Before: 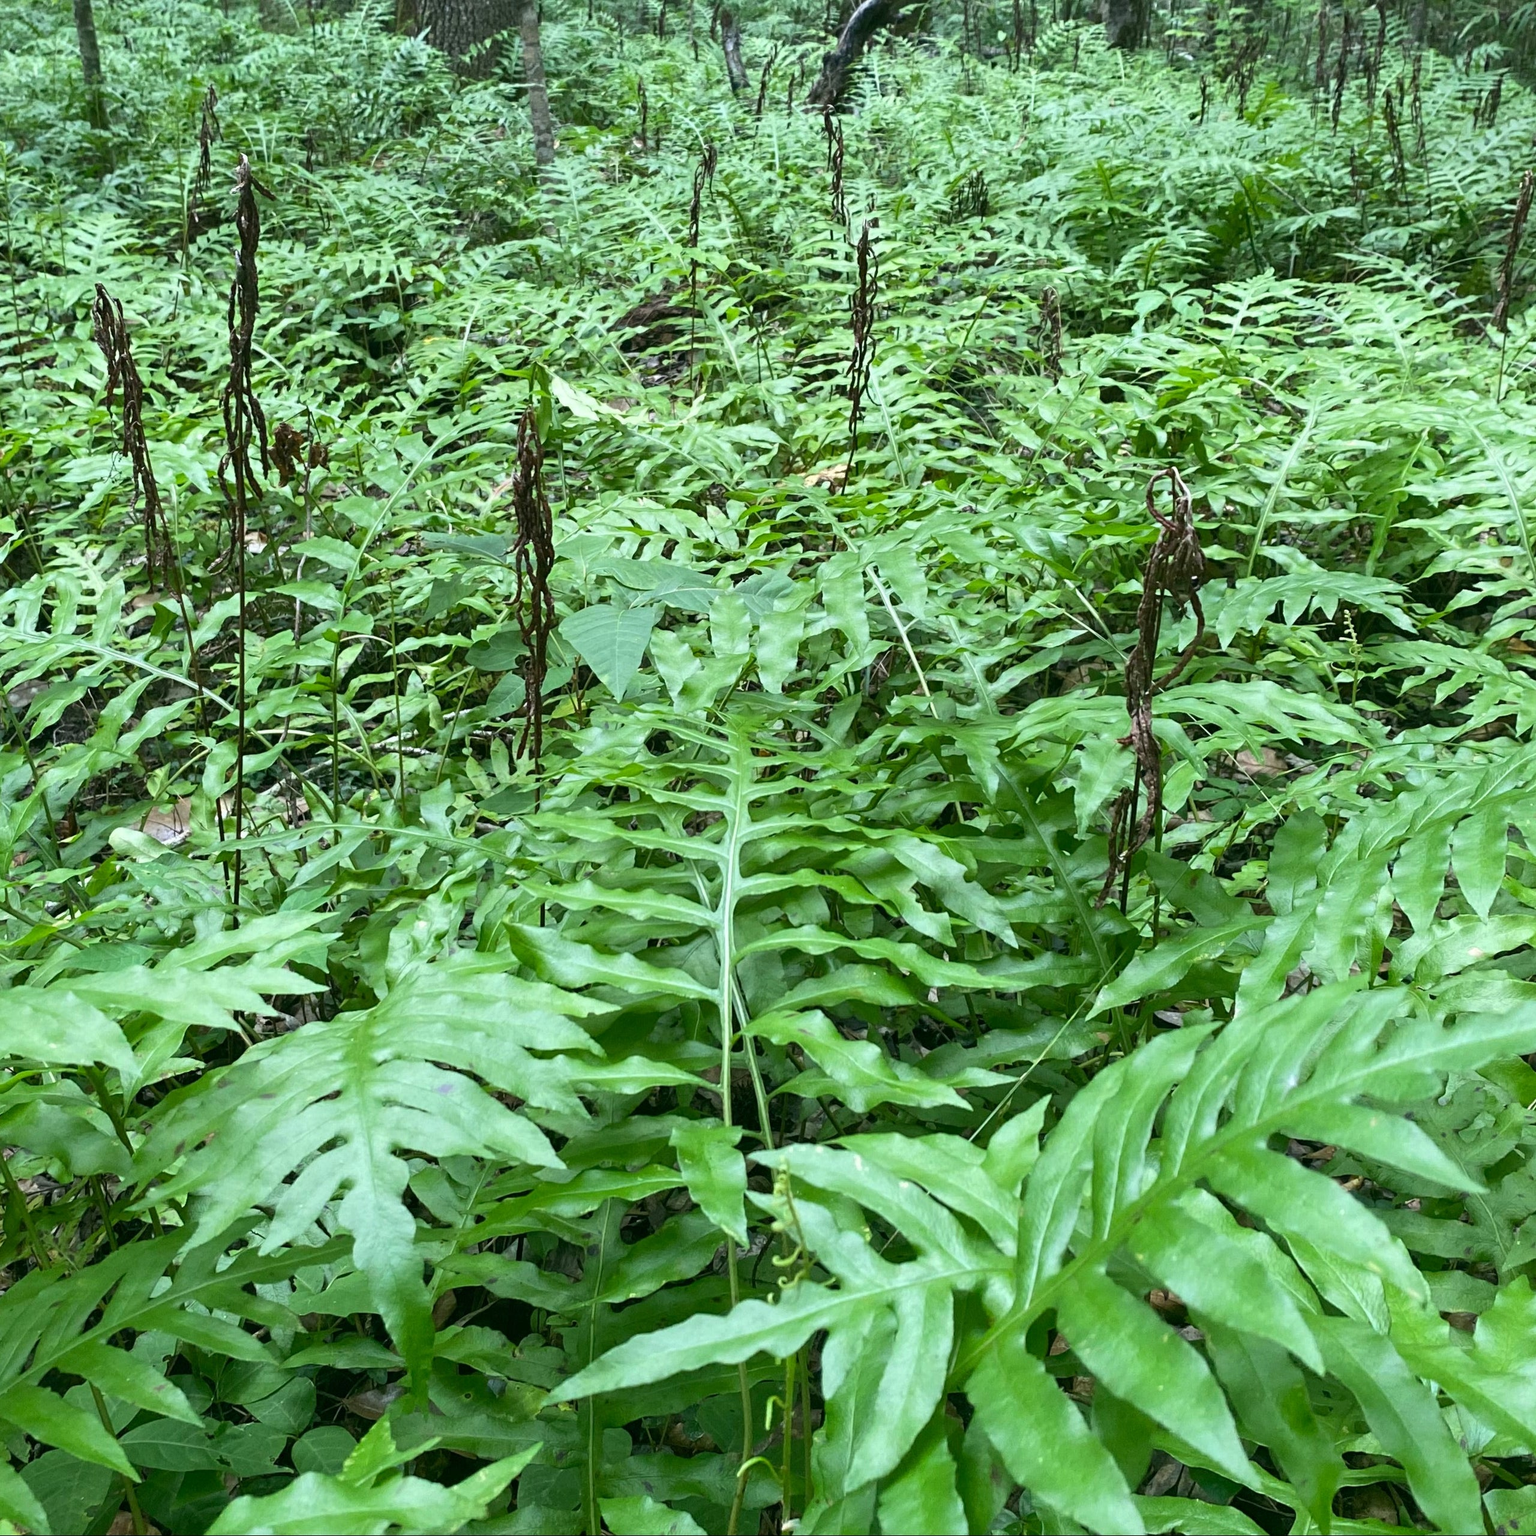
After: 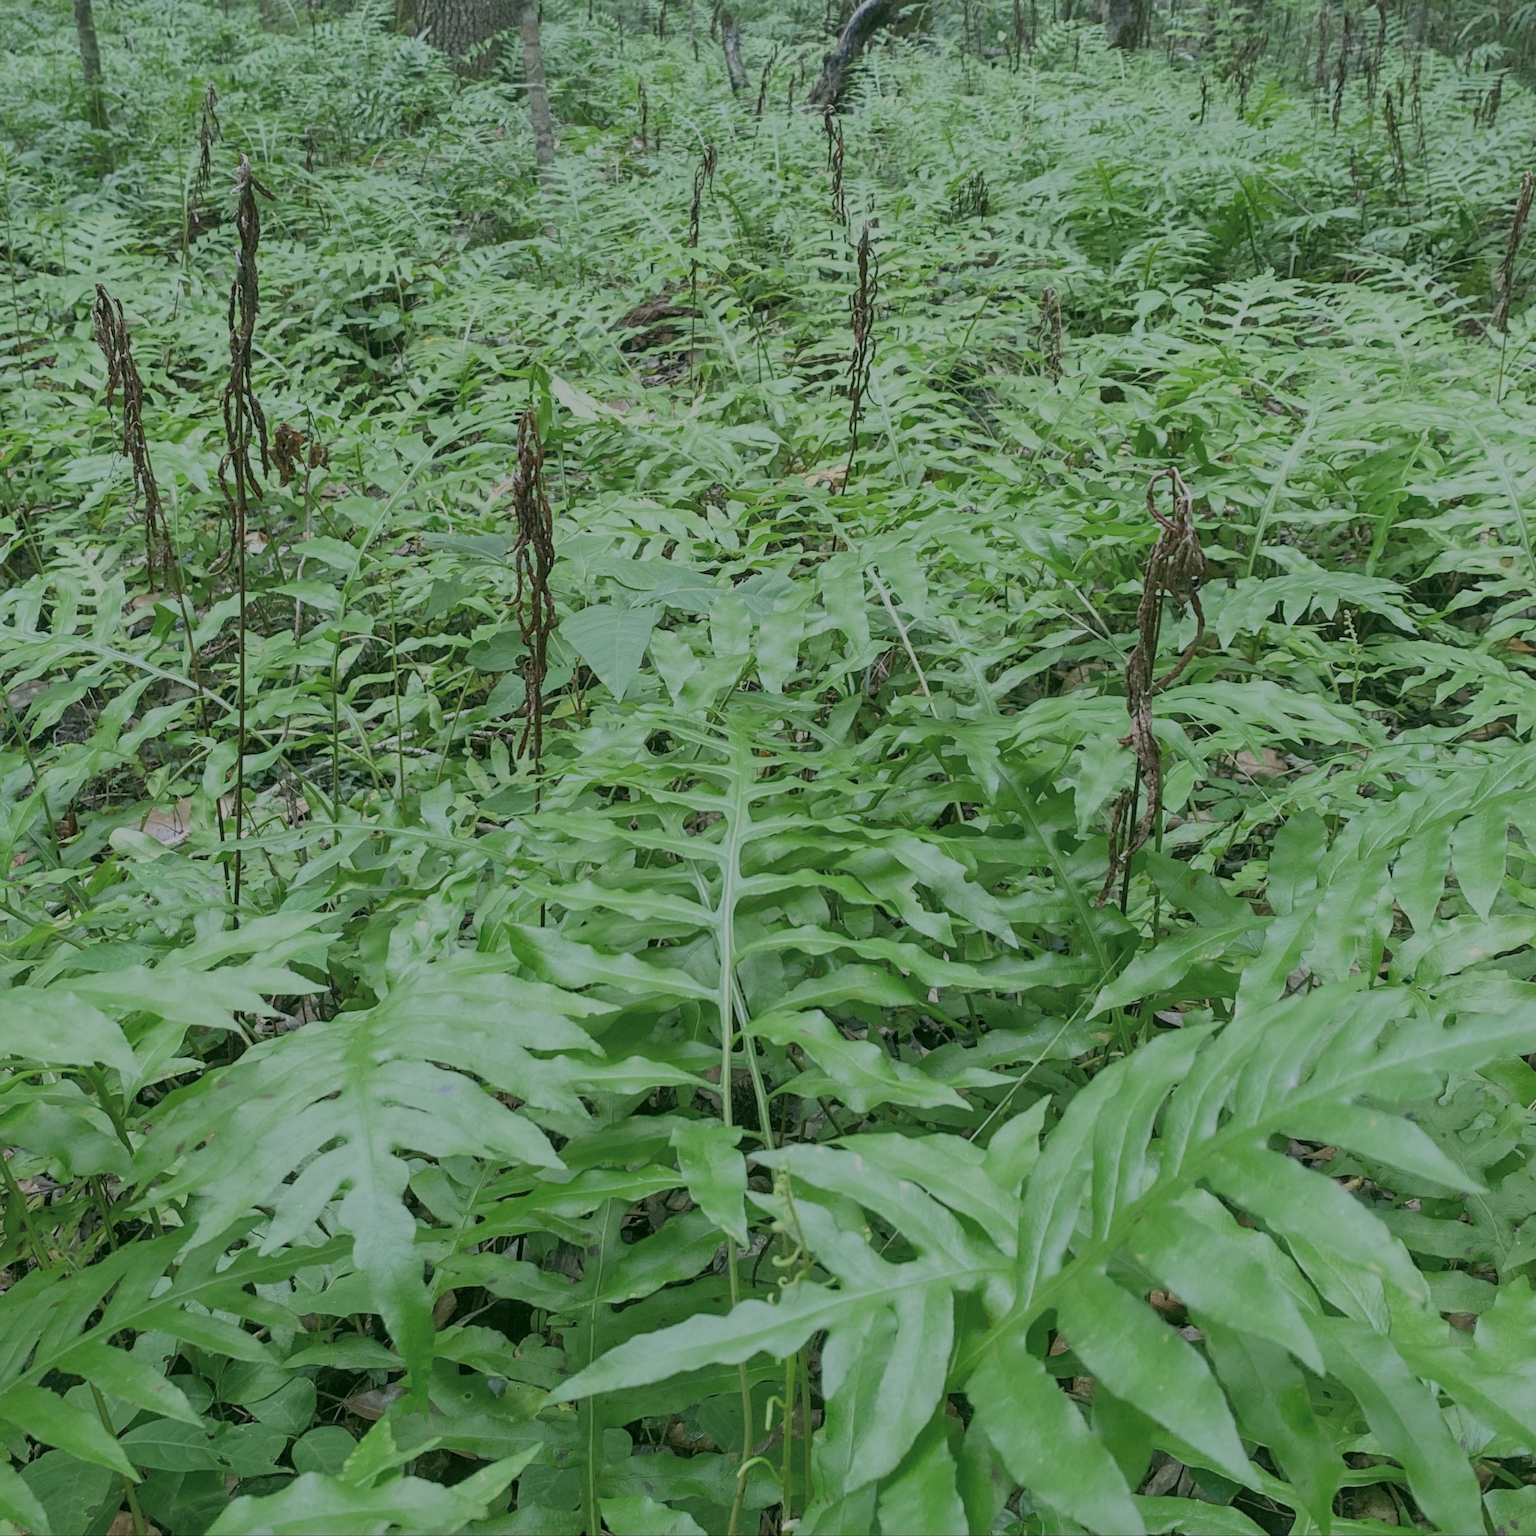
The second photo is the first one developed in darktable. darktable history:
local contrast: on, module defaults
filmic rgb: black relative exposure -15.89 EV, white relative exposure 8 EV, threshold 5.96 EV, hardness 4.15, latitude 49.97%, contrast 0.516, enable highlight reconstruction true
